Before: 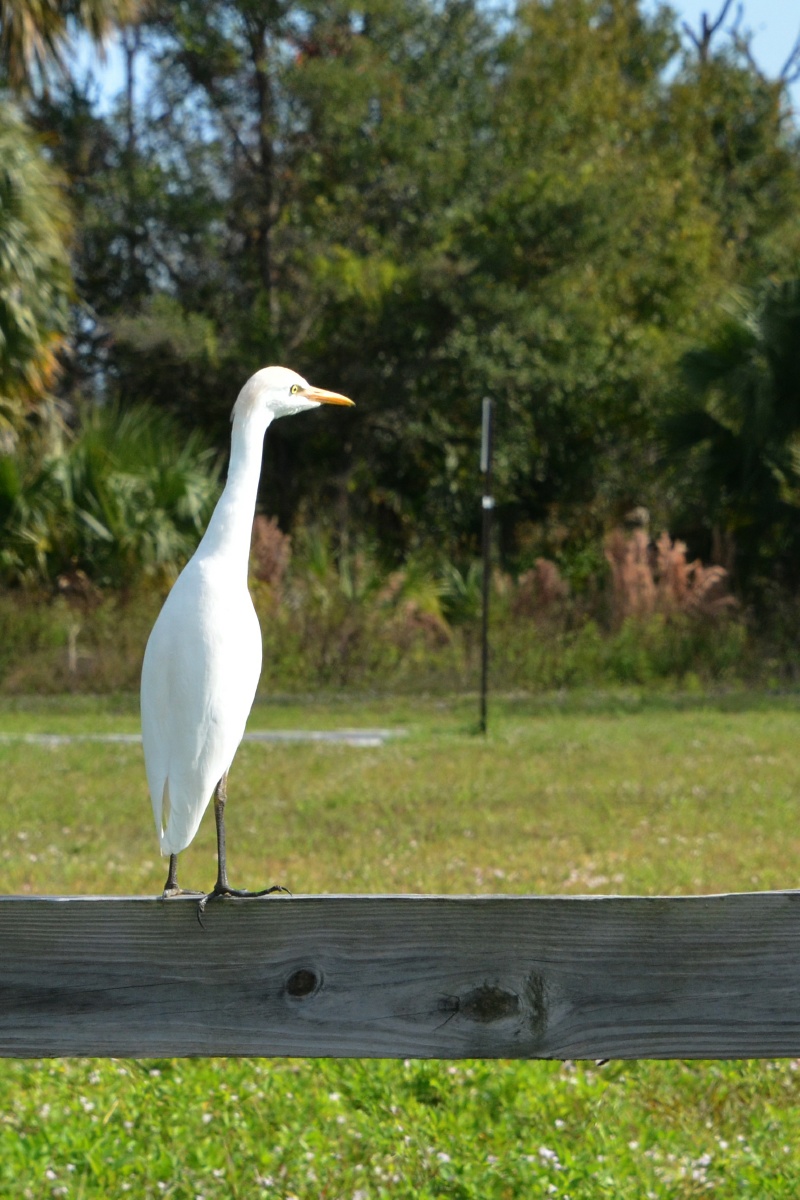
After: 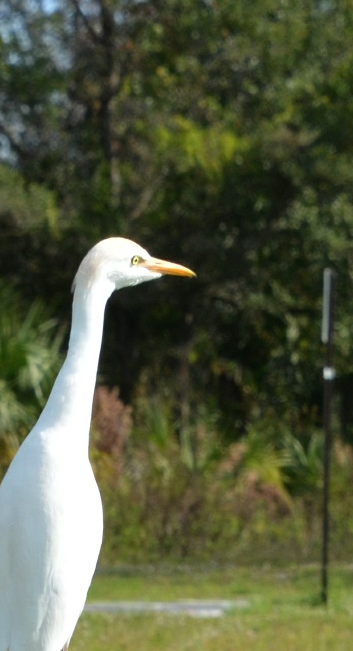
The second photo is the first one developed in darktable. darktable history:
crop: left 19.922%, top 10.83%, right 35.845%, bottom 34.855%
